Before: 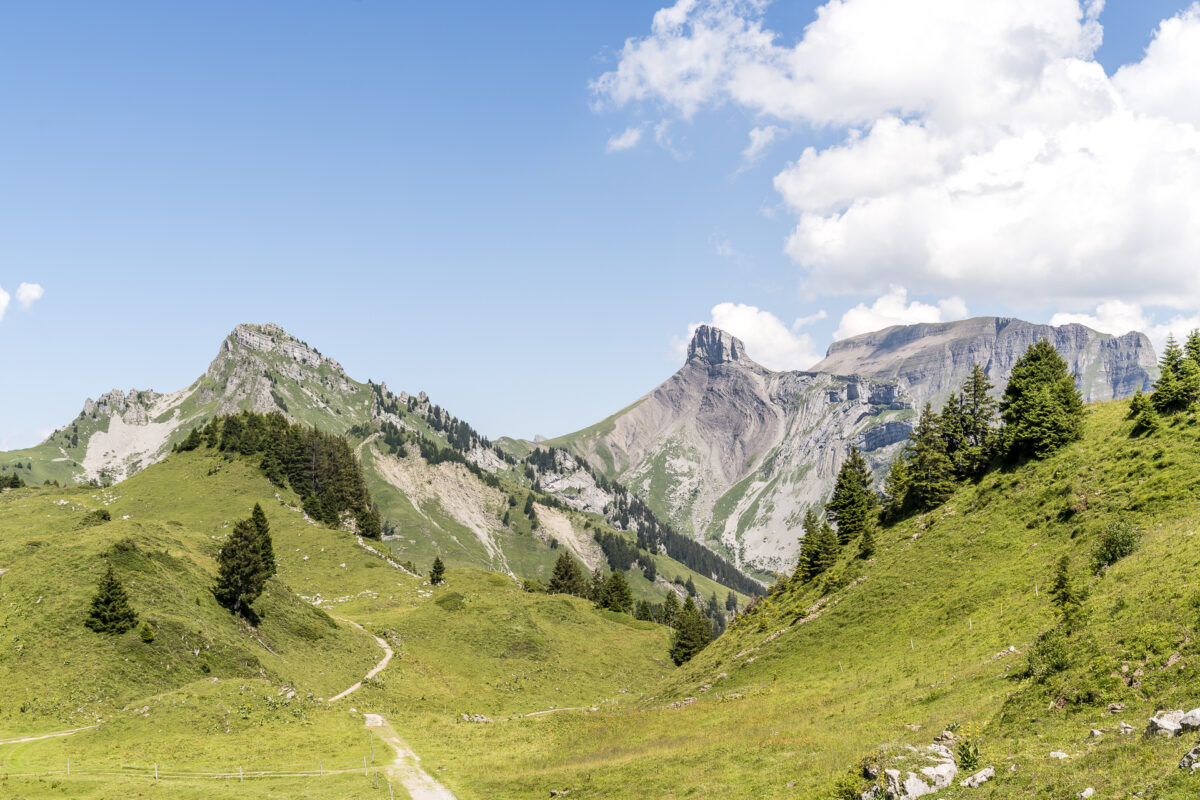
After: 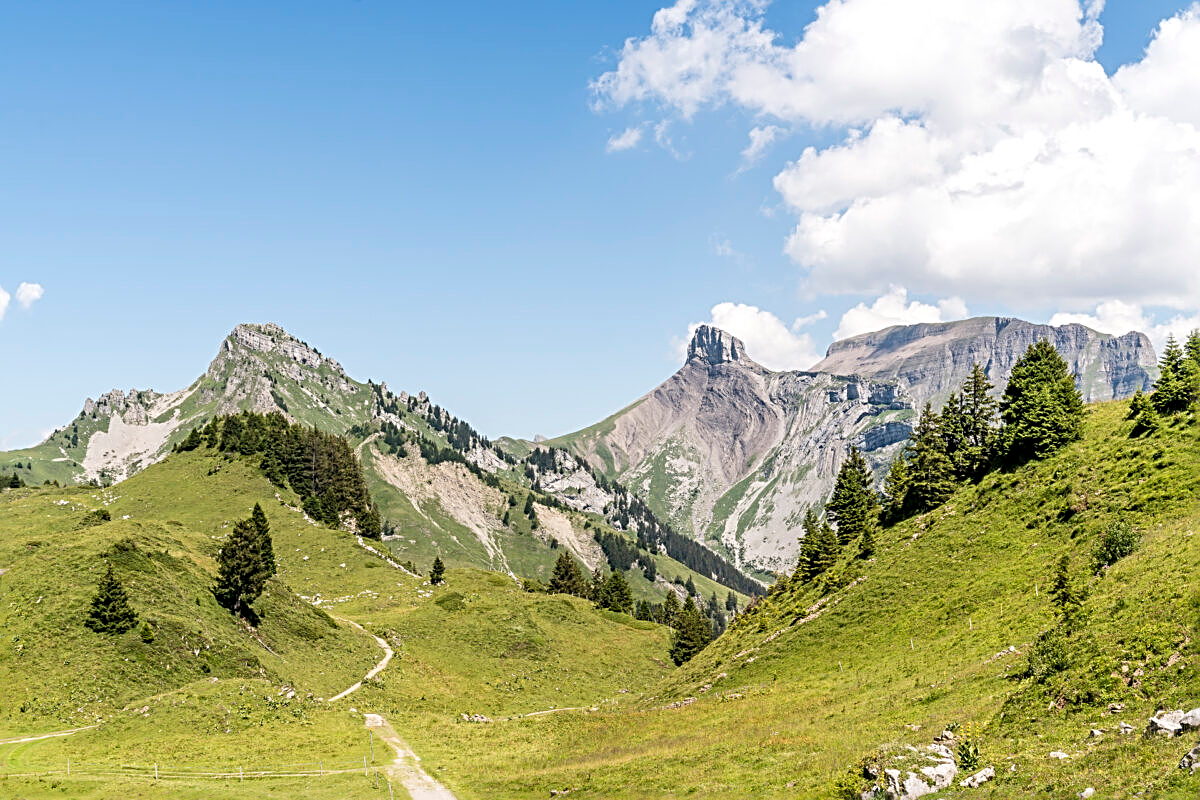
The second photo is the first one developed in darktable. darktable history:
sharpen: radius 2.848, amount 0.728
